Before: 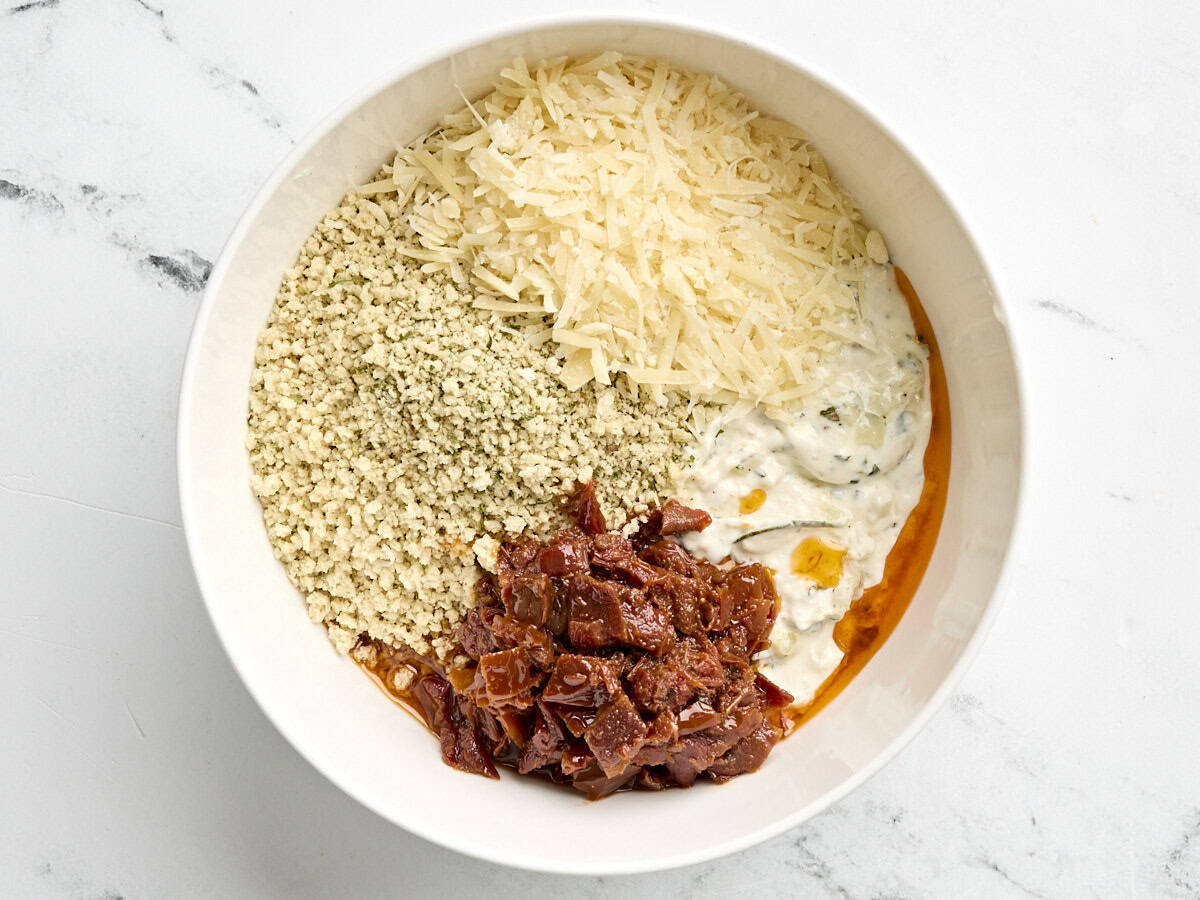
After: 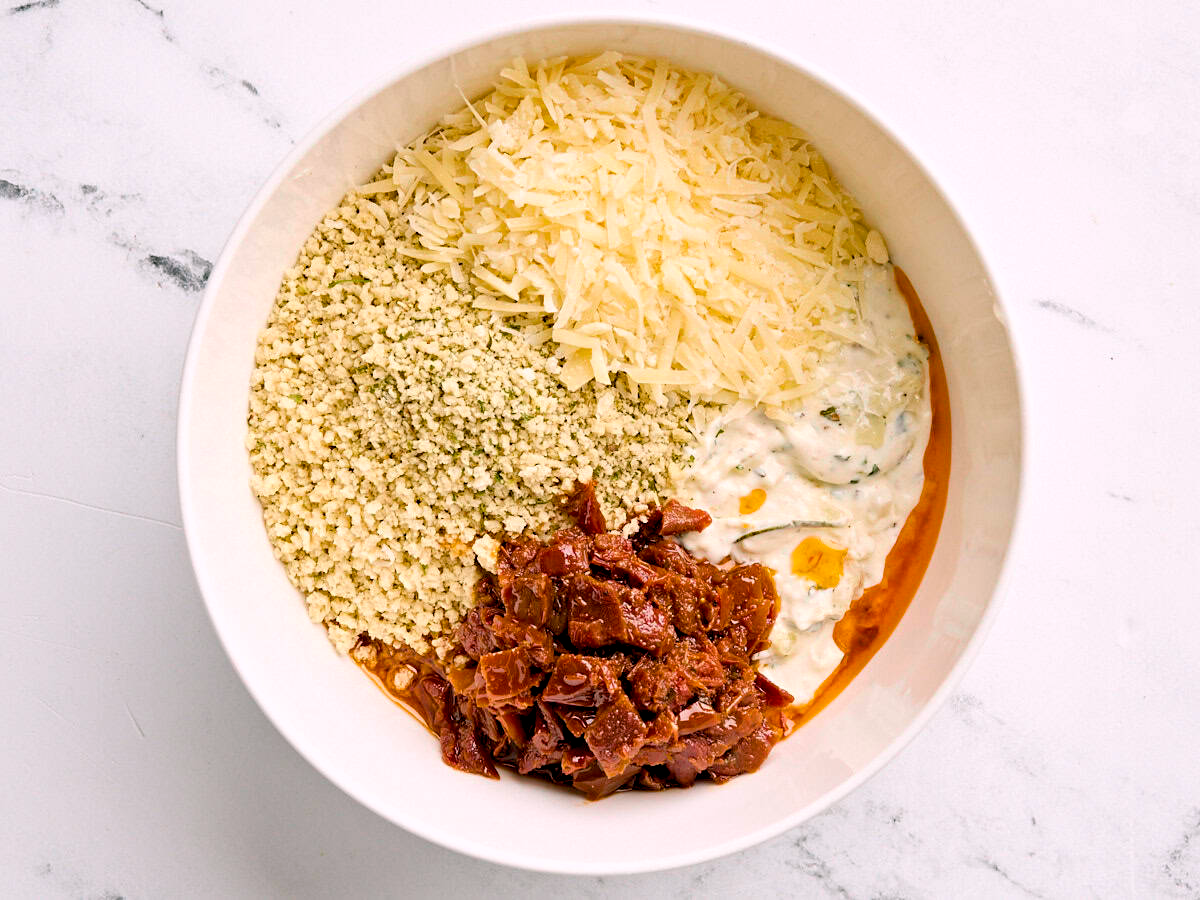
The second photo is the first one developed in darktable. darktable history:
color balance rgb: shadows lift › chroma 2%, shadows lift › hue 217.2°, power › chroma 0.25%, power › hue 60°, highlights gain › chroma 1.5%, highlights gain › hue 309.6°, global offset › luminance -0.5%, perceptual saturation grading › global saturation 15%, global vibrance 20%
